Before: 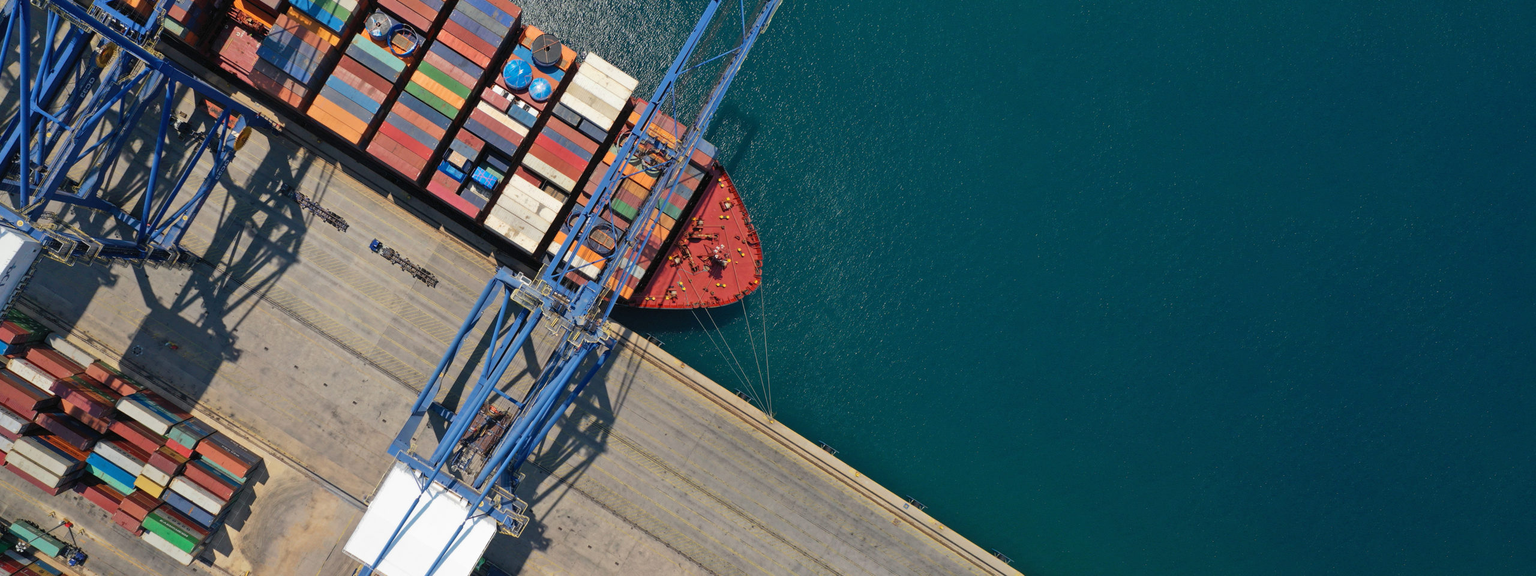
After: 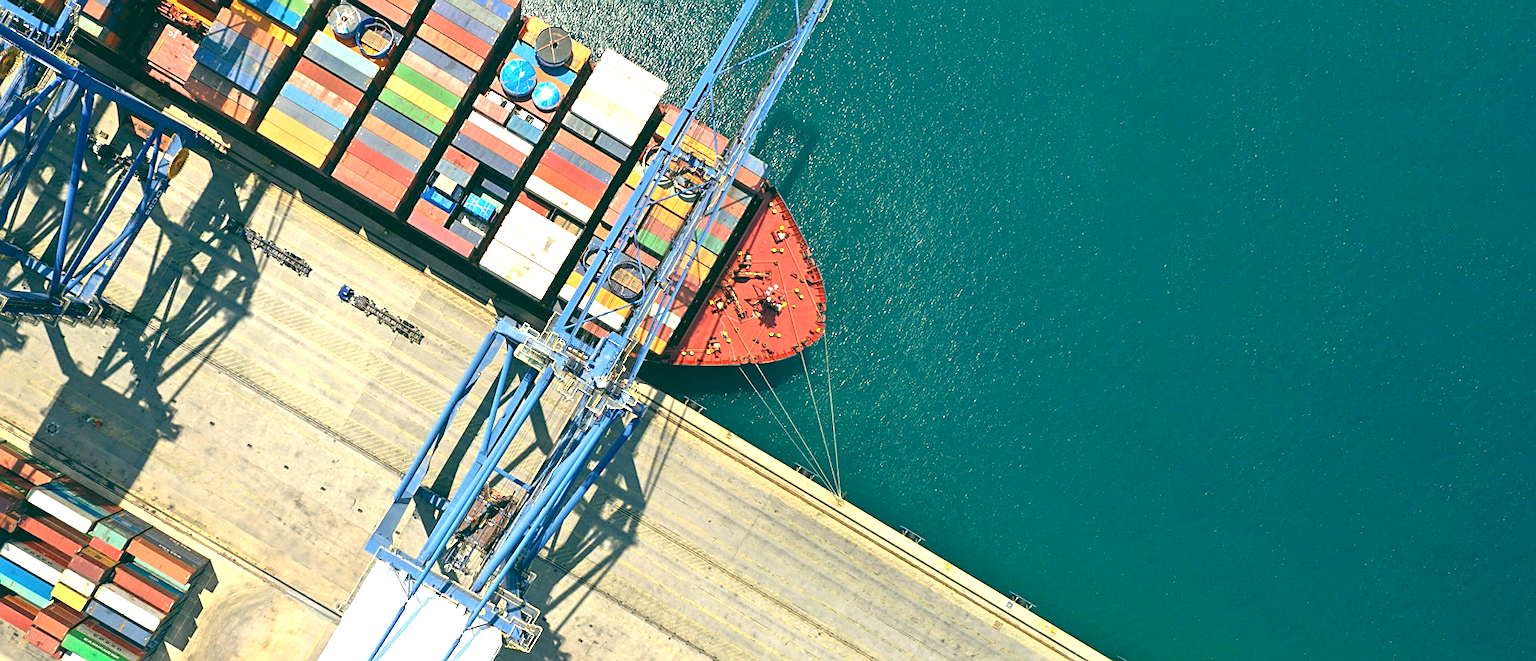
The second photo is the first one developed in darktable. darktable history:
crop and rotate: angle 1°, left 4.281%, top 0.642%, right 11.383%, bottom 2.486%
color balance: lift [1.005, 0.99, 1.007, 1.01], gamma [1, 1.034, 1.032, 0.966], gain [0.873, 1.055, 1.067, 0.933]
sharpen: on, module defaults
exposure: black level correction 0, exposure 1.5 EV, compensate highlight preservation false
